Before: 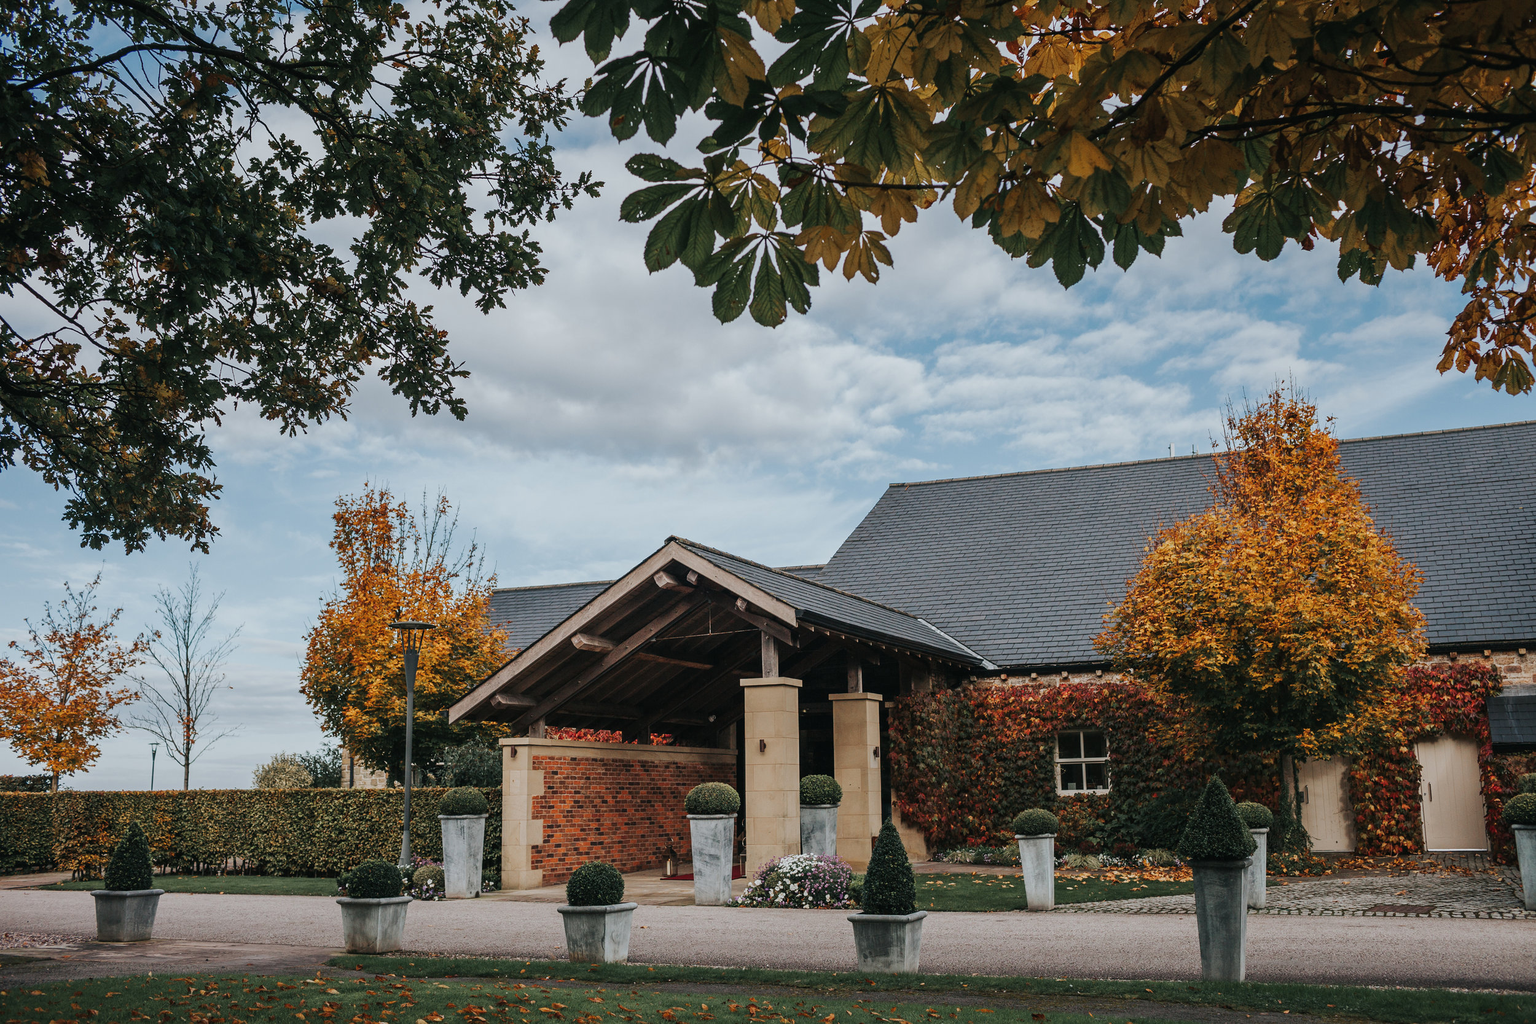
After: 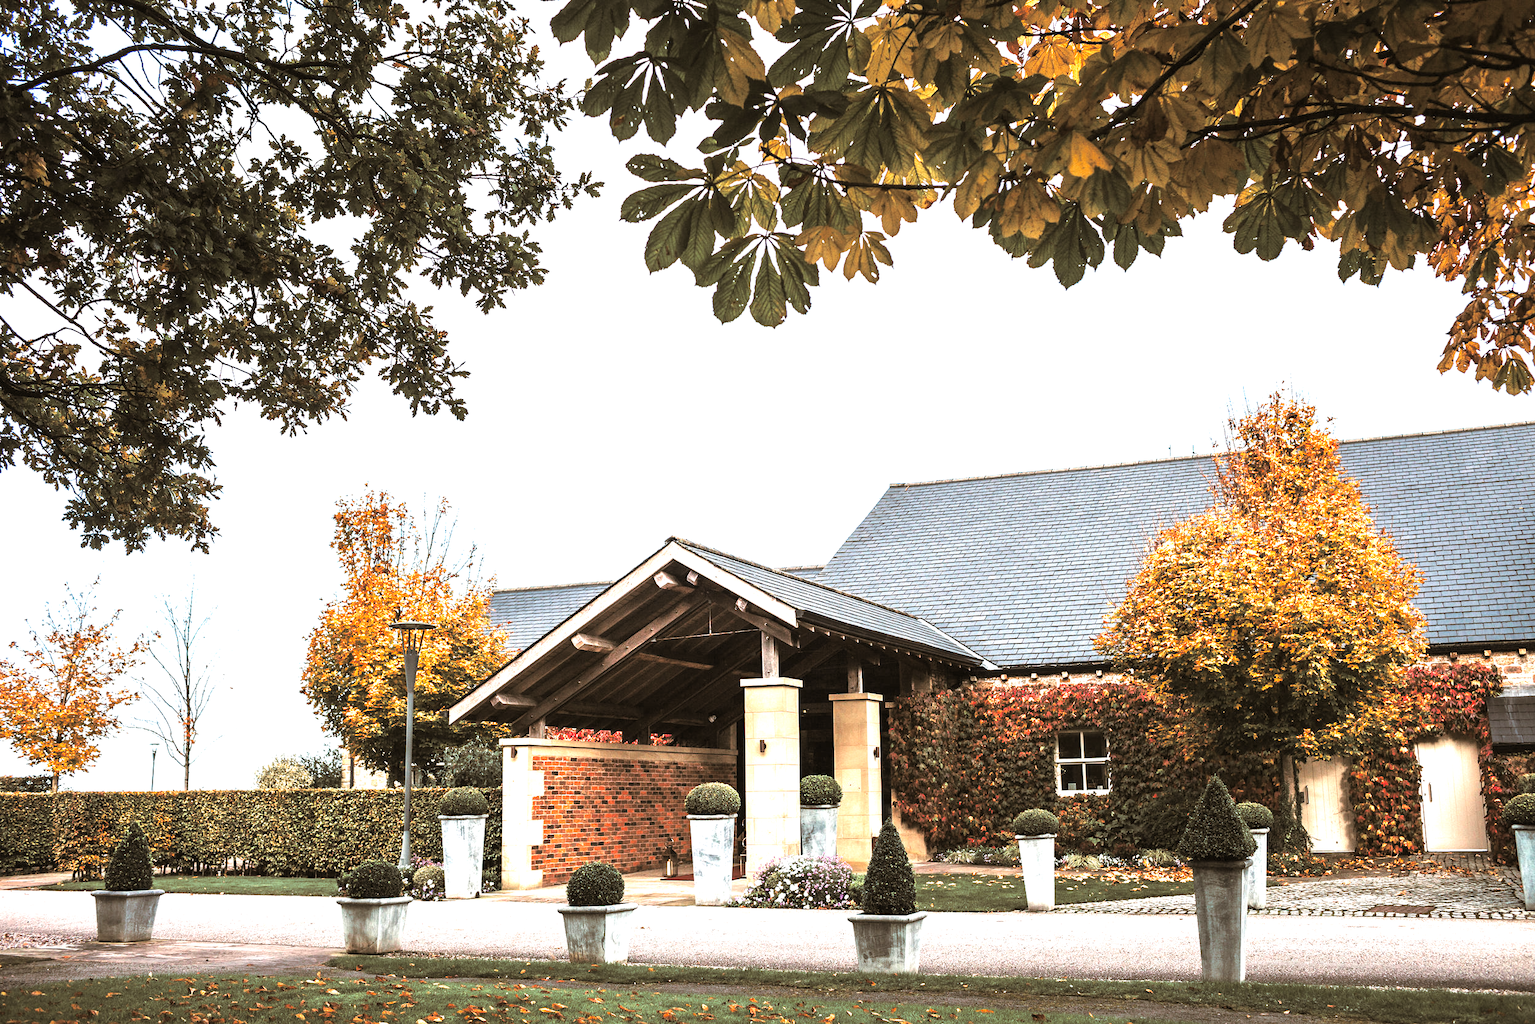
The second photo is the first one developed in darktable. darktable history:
color balance: contrast 10%
split-toning: shadows › hue 32.4°, shadows › saturation 0.51, highlights › hue 180°, highlights › saturation 0, balance -60.17, compress 55.19%
exposure: black level correction 0.001, exposure 1.719 EV, compensate exposure bias true, compensate highlight preservation false
